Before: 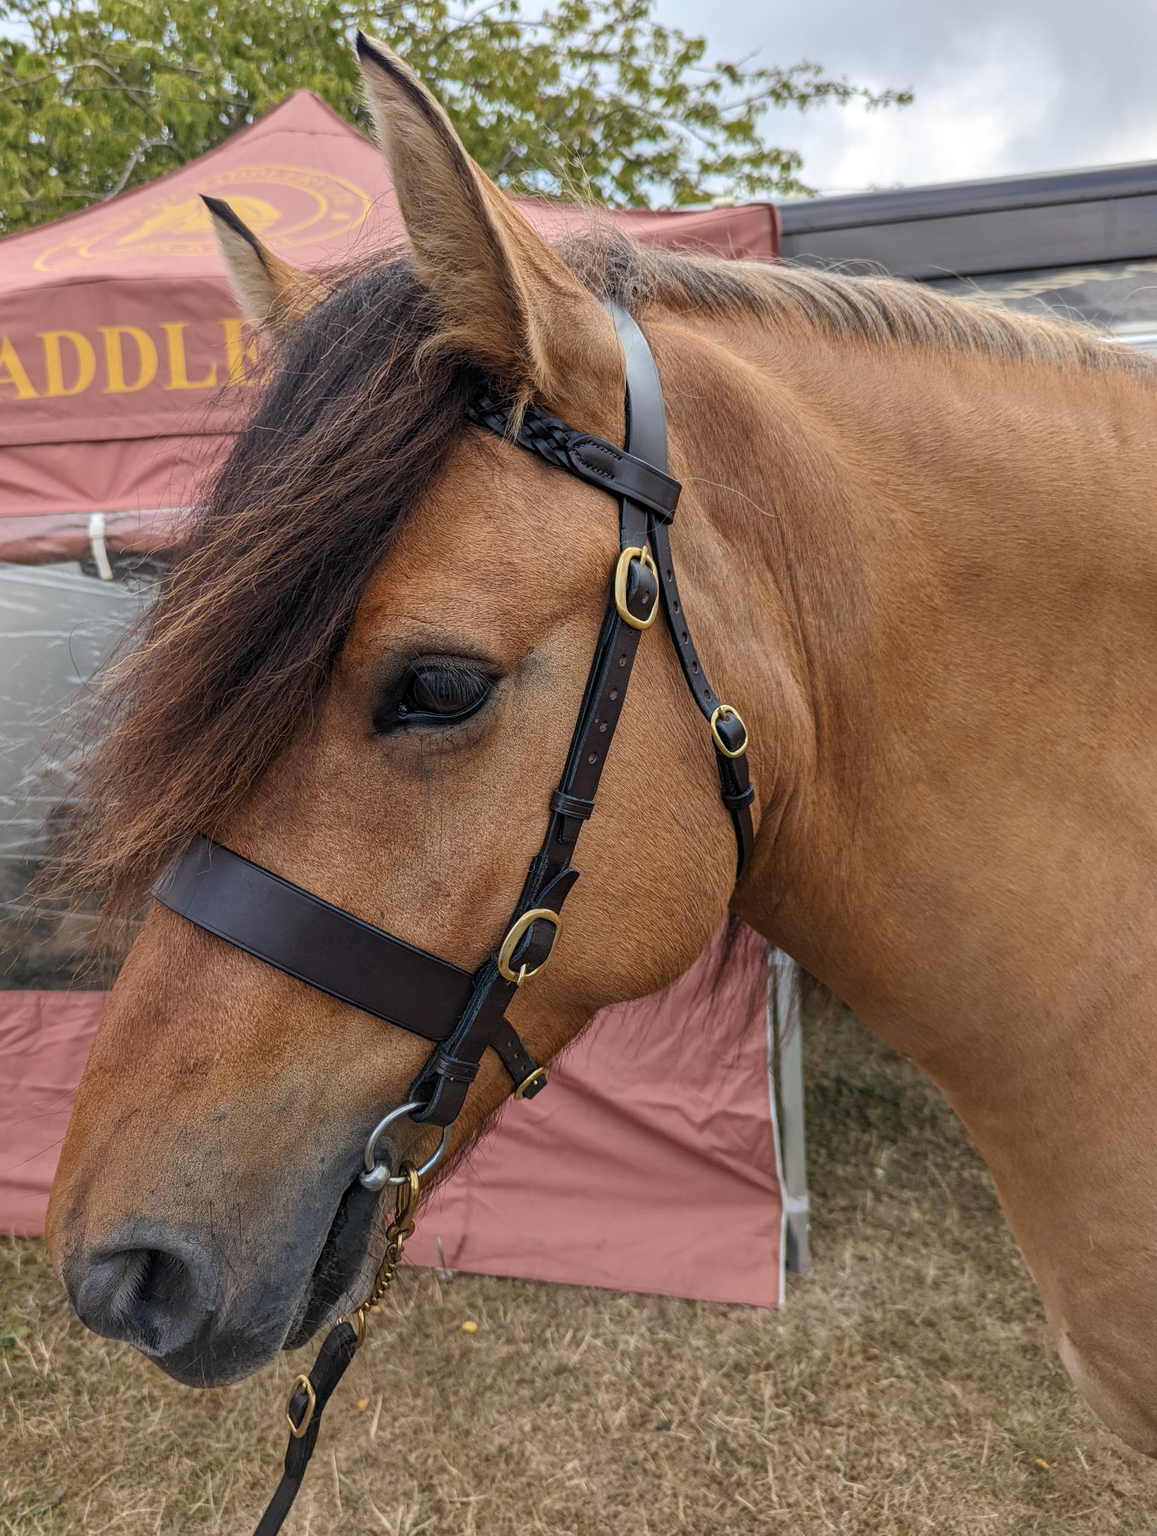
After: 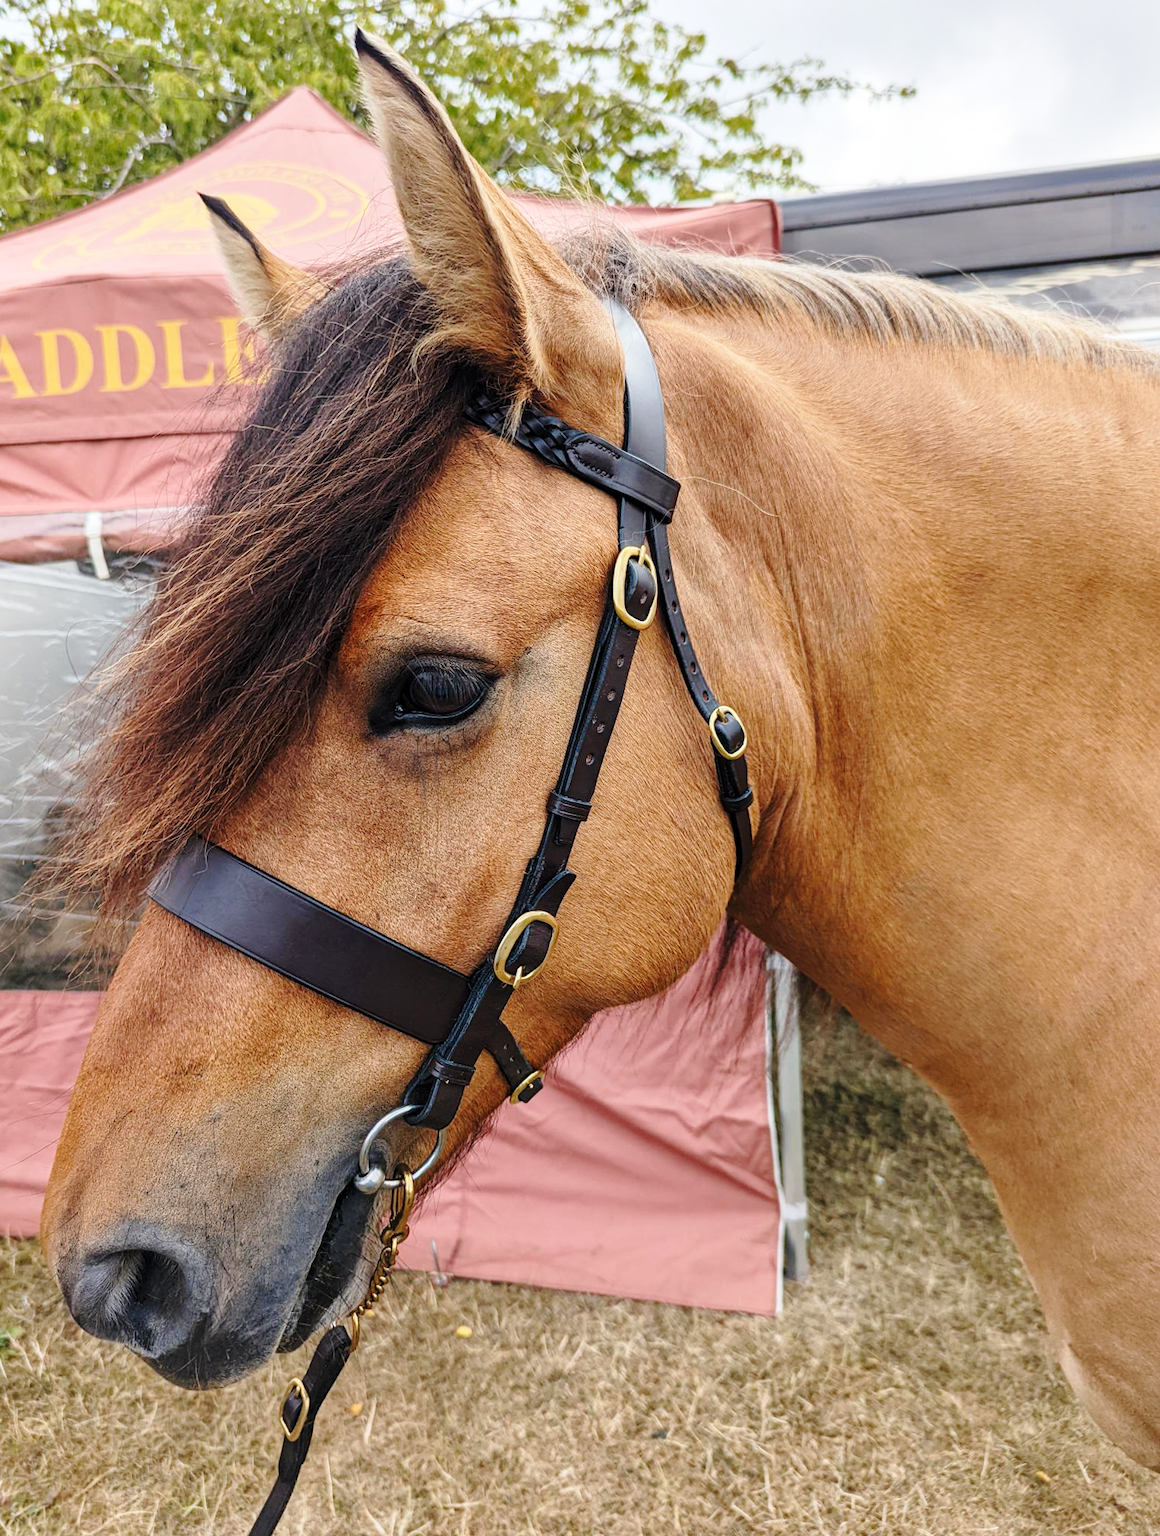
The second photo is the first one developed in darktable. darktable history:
base curve: curves: ch0 [(0, 0) (0.028, 0.03) (0.121, 0.232) (0.46, 0.748) (0.859, 0.968) (1, 1)], preserve colors none
rotate and perspective: rotation 0.192°, lens shift (horizontal) -0.015, crop left 0.005, crop right 0.996, crop top 0.006, crop bottom 0.99
